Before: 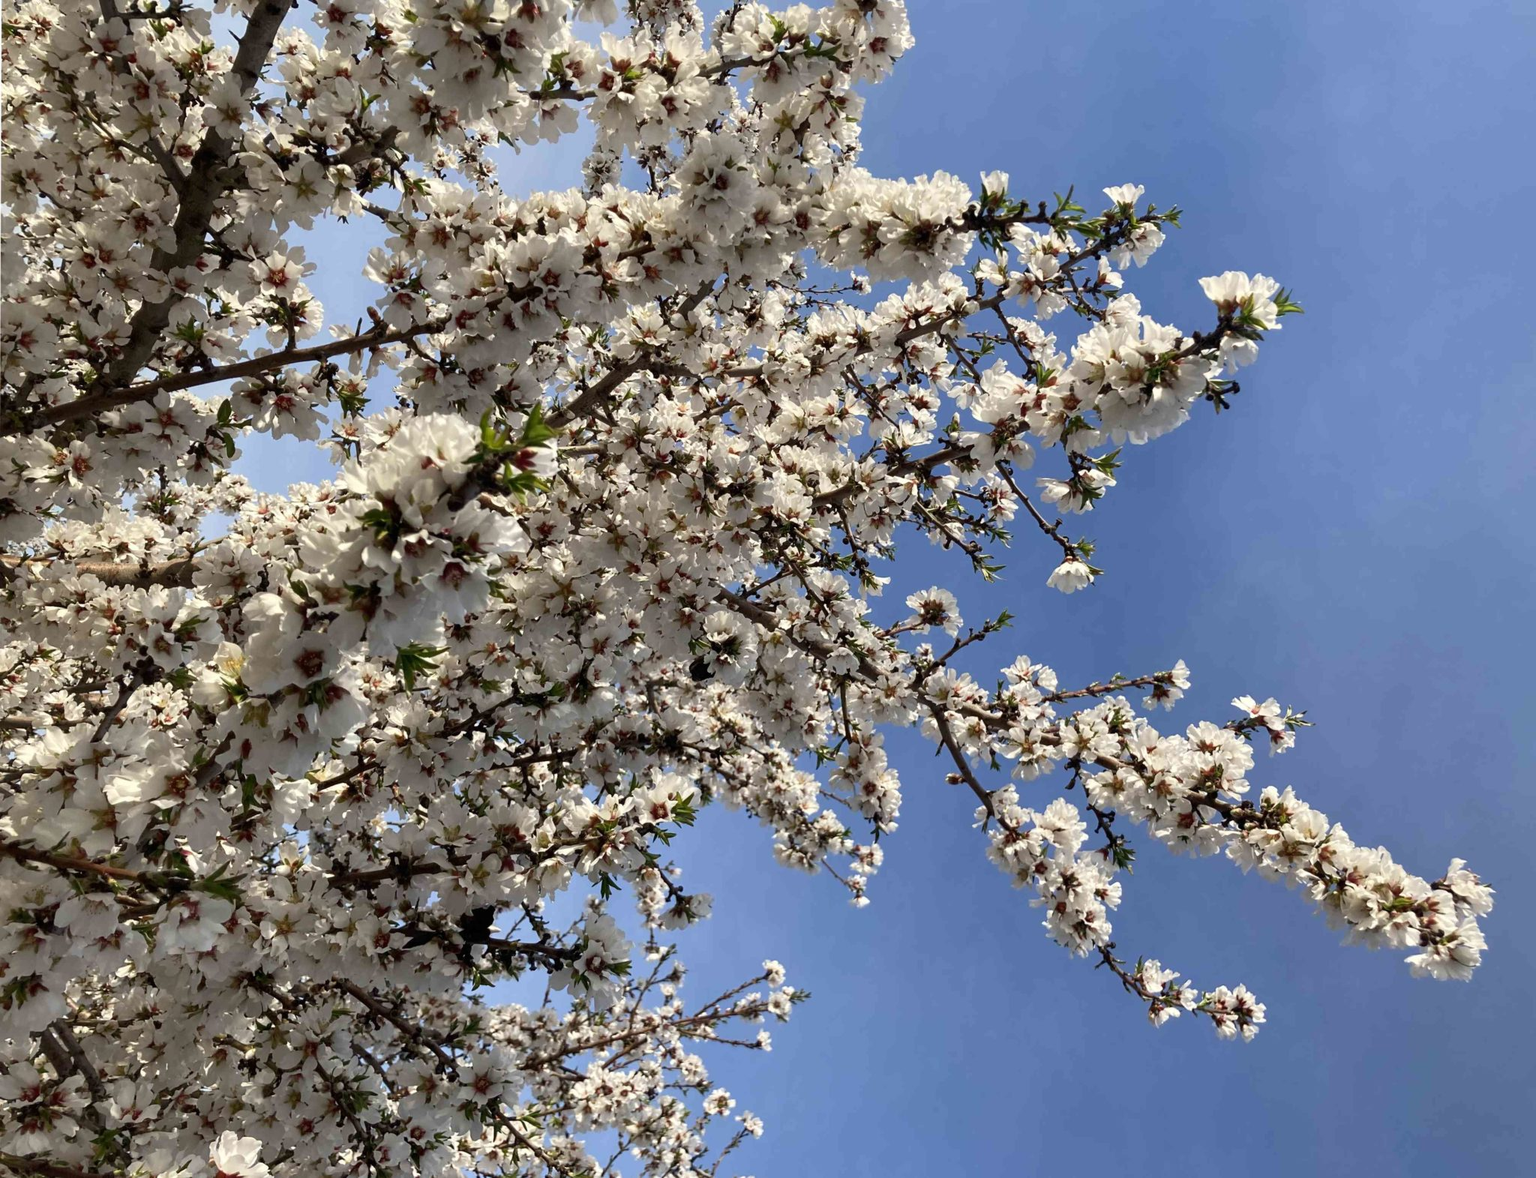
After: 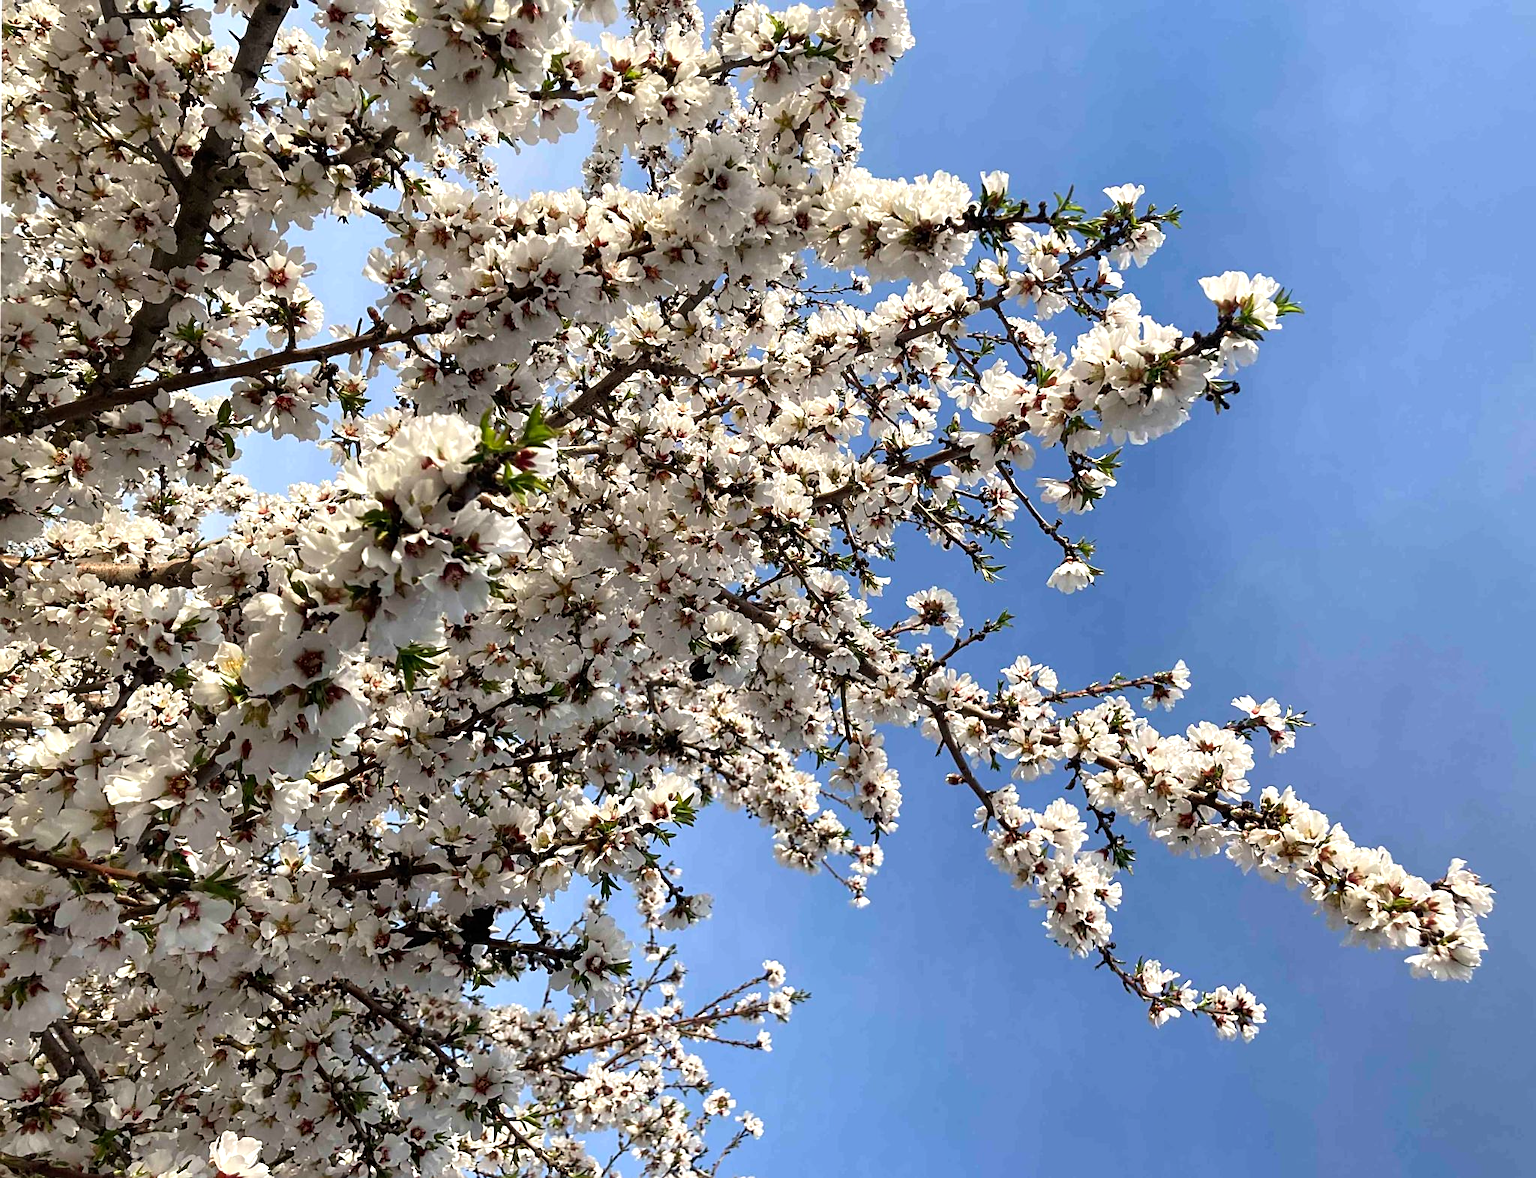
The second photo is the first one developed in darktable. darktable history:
tone equalizer: -8 EV -0.38 EV, -7 EV -0.373 EV, -6 EV -0.326 EV, -5 EV -0.247 EV, -3 EV 0.246 EV, -2 EV 0.347 EV, -1 EV 0.398 EV, +0 EV 0.425 EV
exposure: compensate highlight preservation false
sharpen: on, module defaults
